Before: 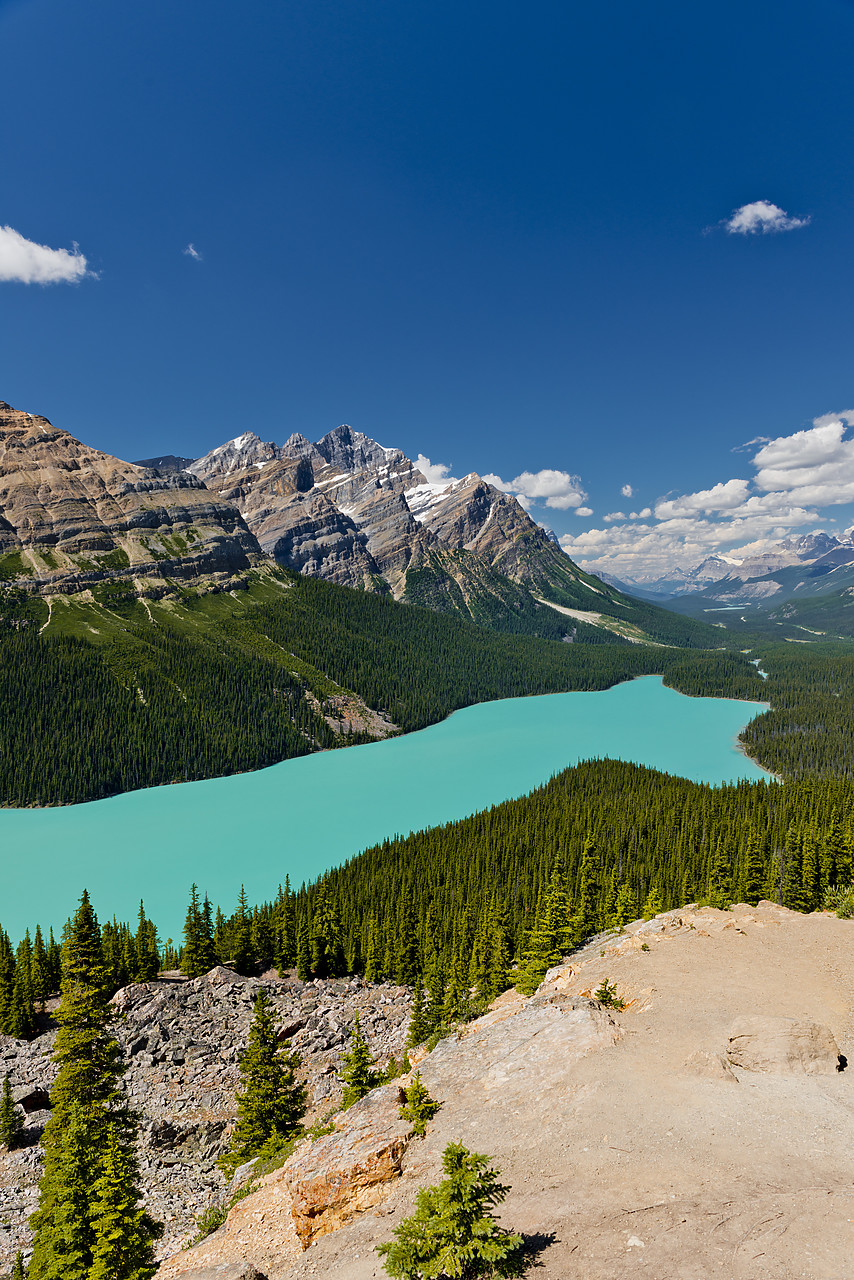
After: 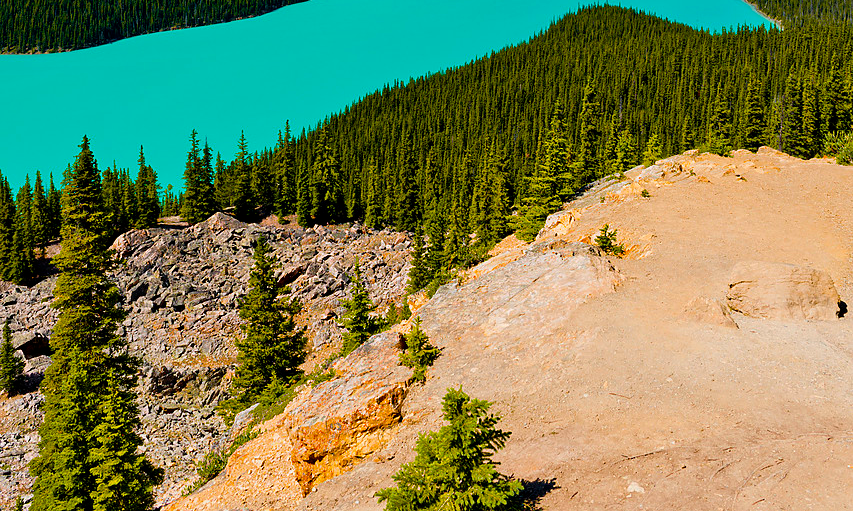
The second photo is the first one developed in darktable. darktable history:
crop and rotate: top 58.96%, bottom 1.079%
color balance rgb: highlights gain › chroma 0.128%, highlights gain › hue 331.01°, linear chroma grading › global chroma 20.294%, perceptual saturation grading › global saturation 19.743%, global vibrance 20%
